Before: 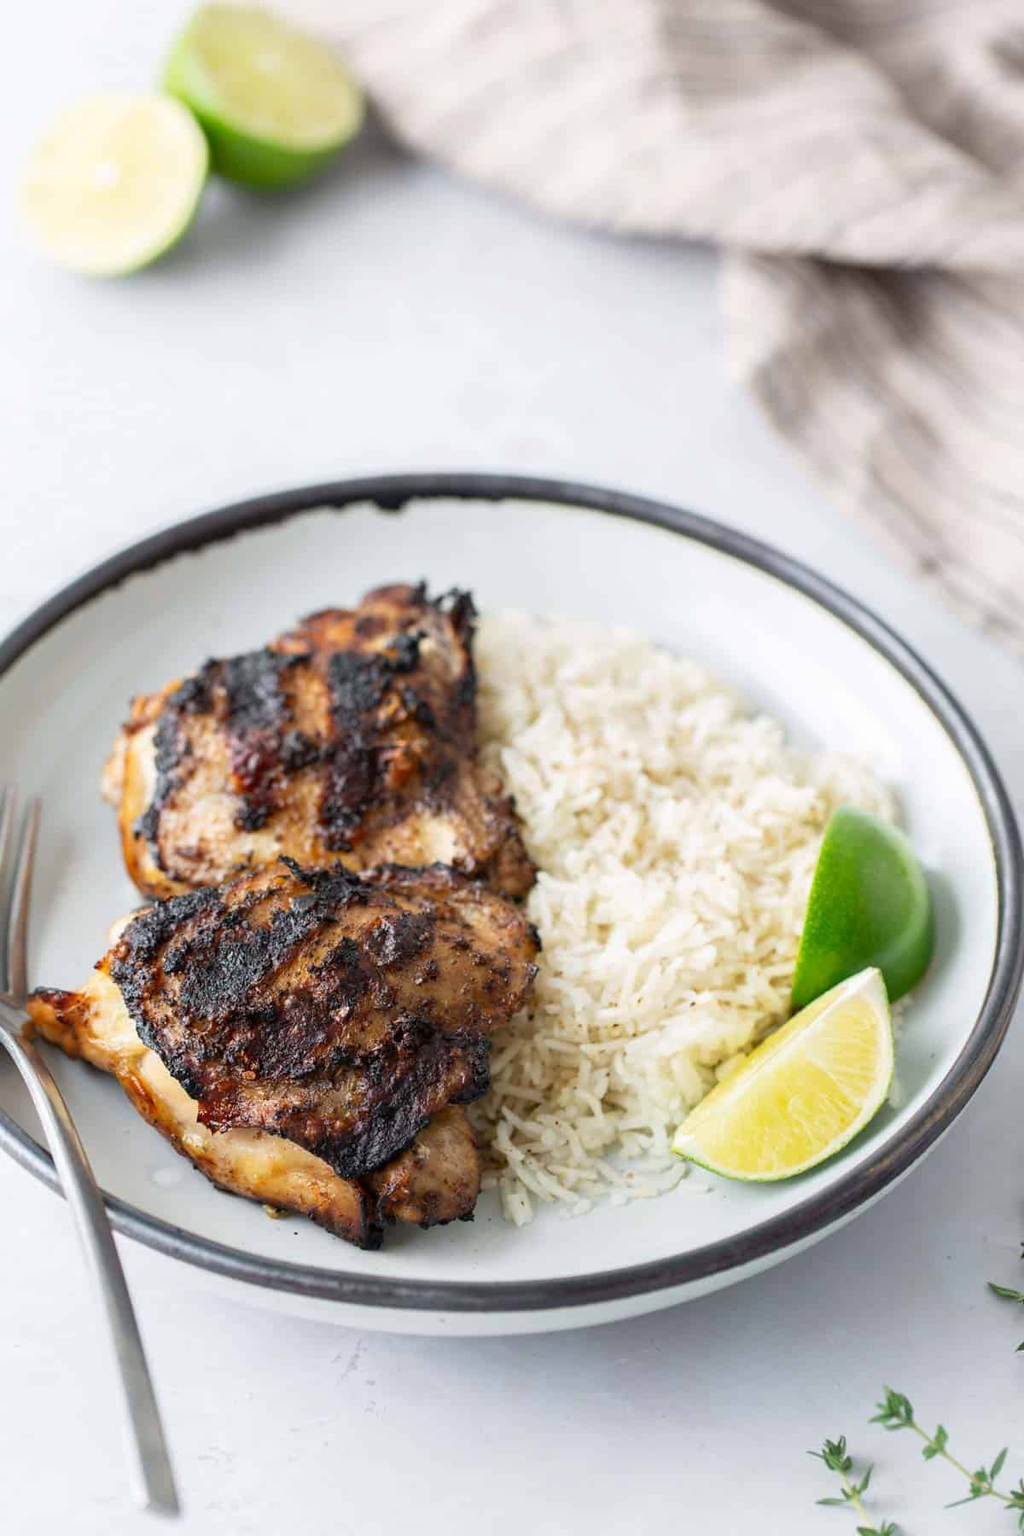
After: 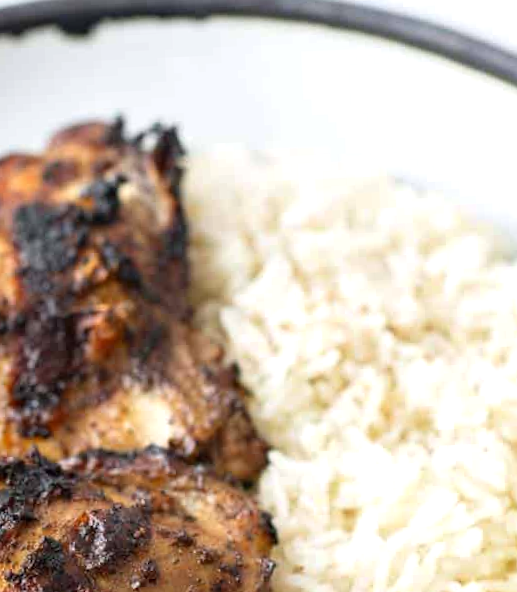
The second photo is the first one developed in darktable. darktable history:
exposure: exposure 0.29 EV, compensate highlight preservation false
rotate and perspective: rotation -2.56°, automatic cropping off
crop: left 31.751%, top 32.172%, right 27.8%, bottom 35.83%
